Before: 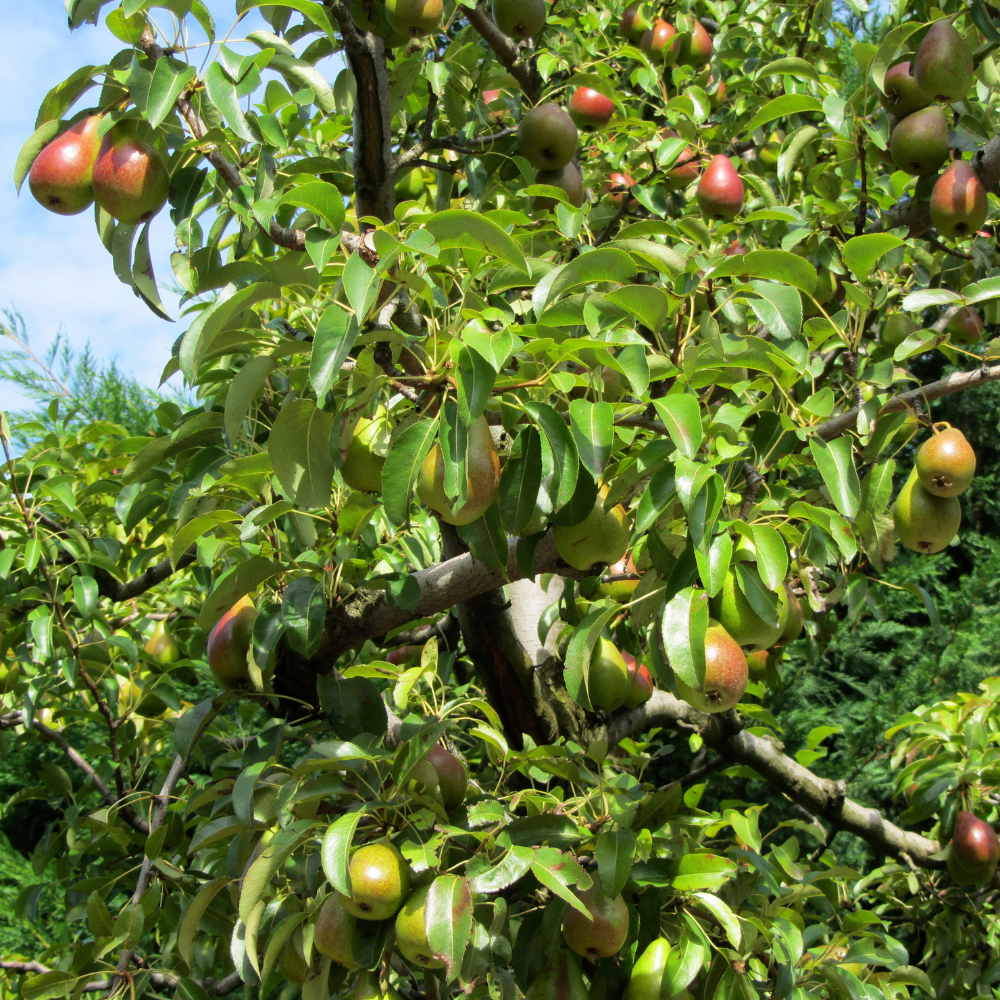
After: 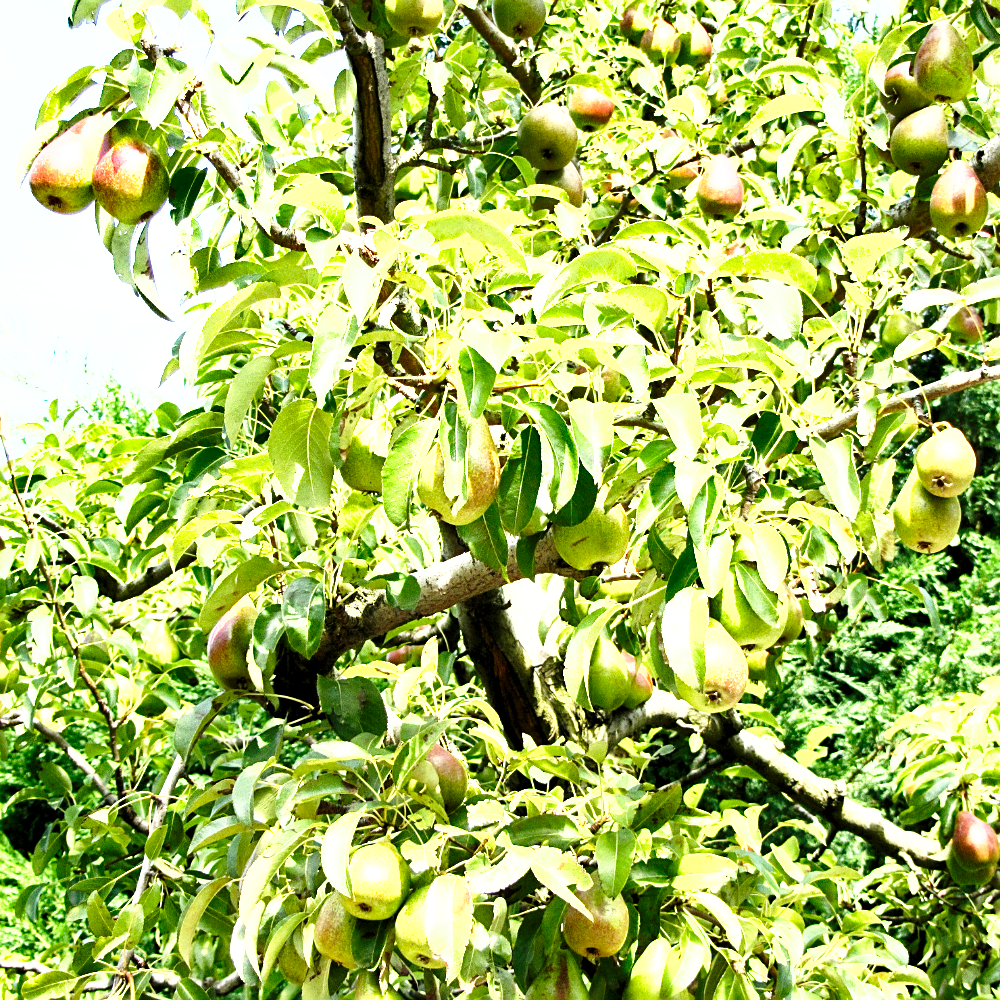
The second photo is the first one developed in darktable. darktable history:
sharpen: on, module defaults
base curve: curves: ch0 [(0, 0) (0.028, 0.03) (0.121, 0.232) (0.46, 0.748) (0.859, 0.968) (1, 1)], preserve colors none
shadows and highlights: low approximation 0.01, soften with gaussian
exposure: black level correction 0.001, exposure 1.735 EV, compensate highlight preservation false
local contrast: mode bilateral grid, contrast 20, coarseness 50, detail 120%, midtone range 0.2
levels: levels [0.031, 0.5, 0.969]
